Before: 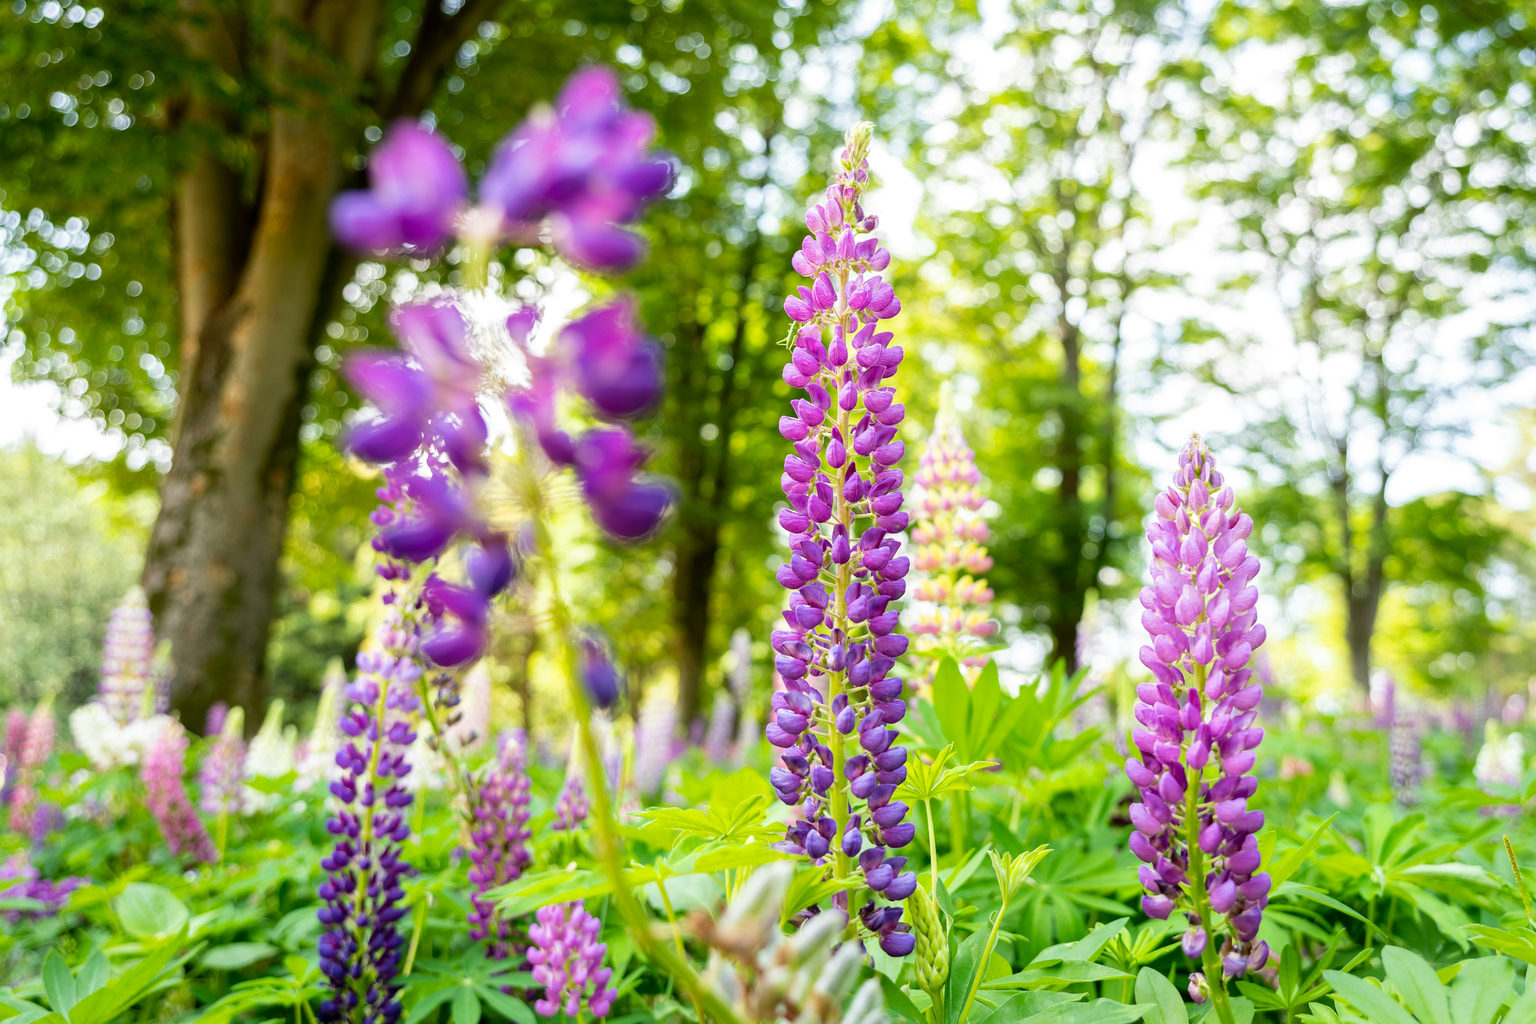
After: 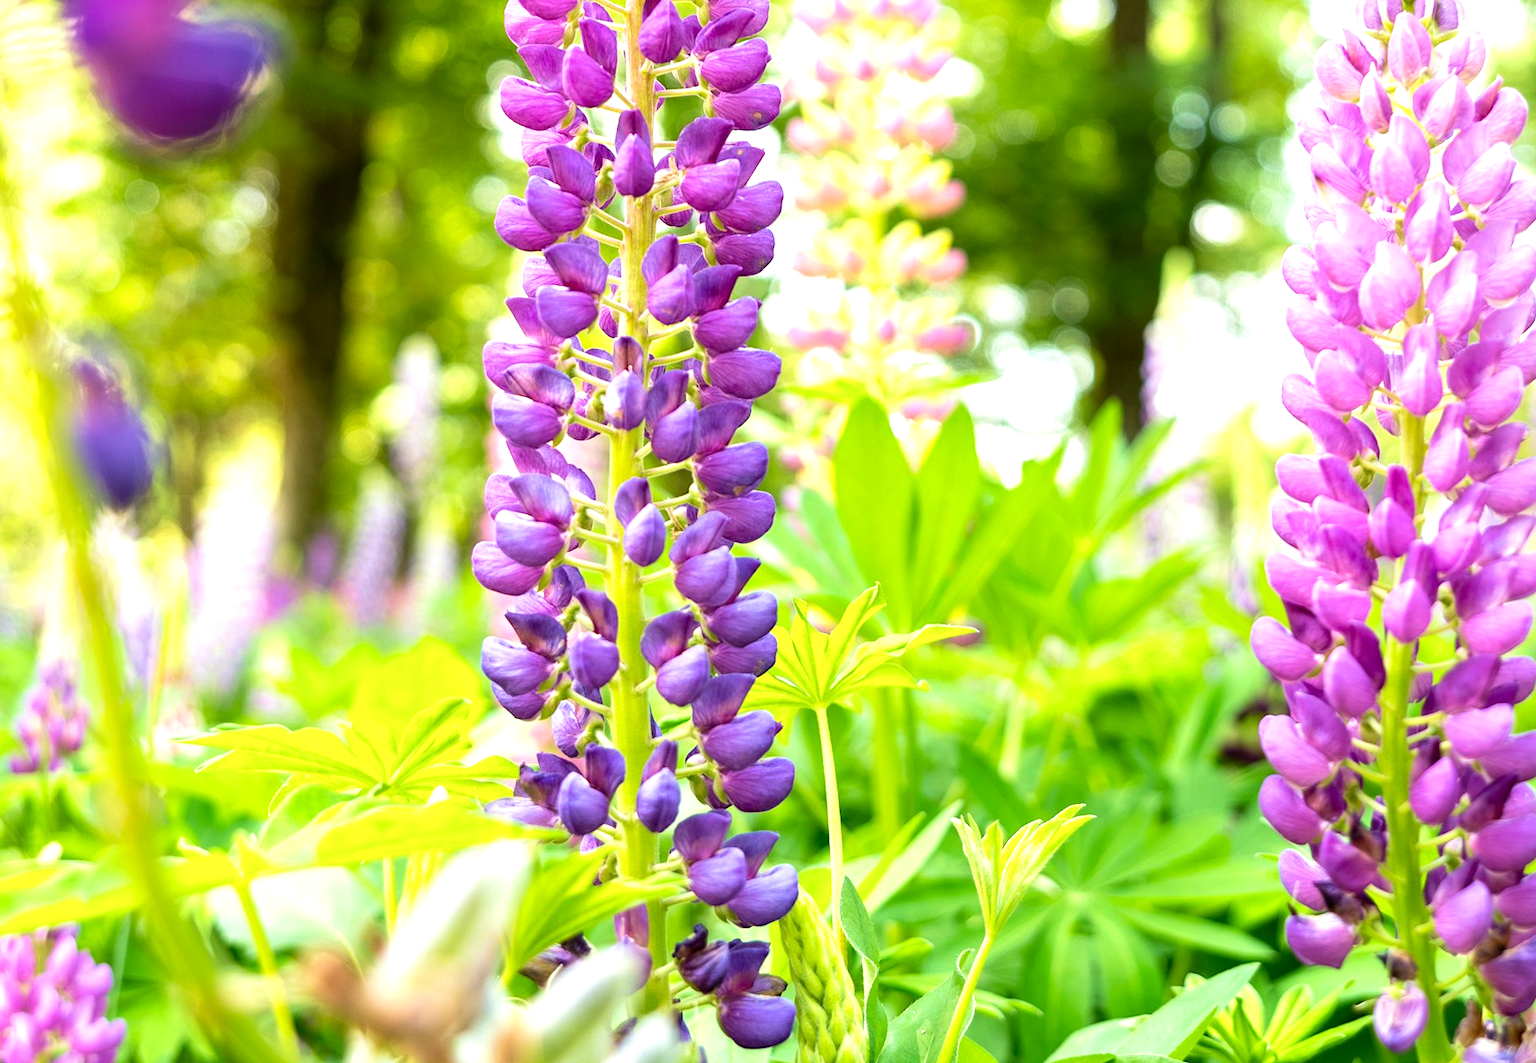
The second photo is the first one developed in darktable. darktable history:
exposure: exposure 0.631 EV, compensate exposure bias true, compensate highlight preservation false
crop: left 35.725%, top 46.222%, right 18.145%, bottom 5.887%
velvia: on, module defaults
